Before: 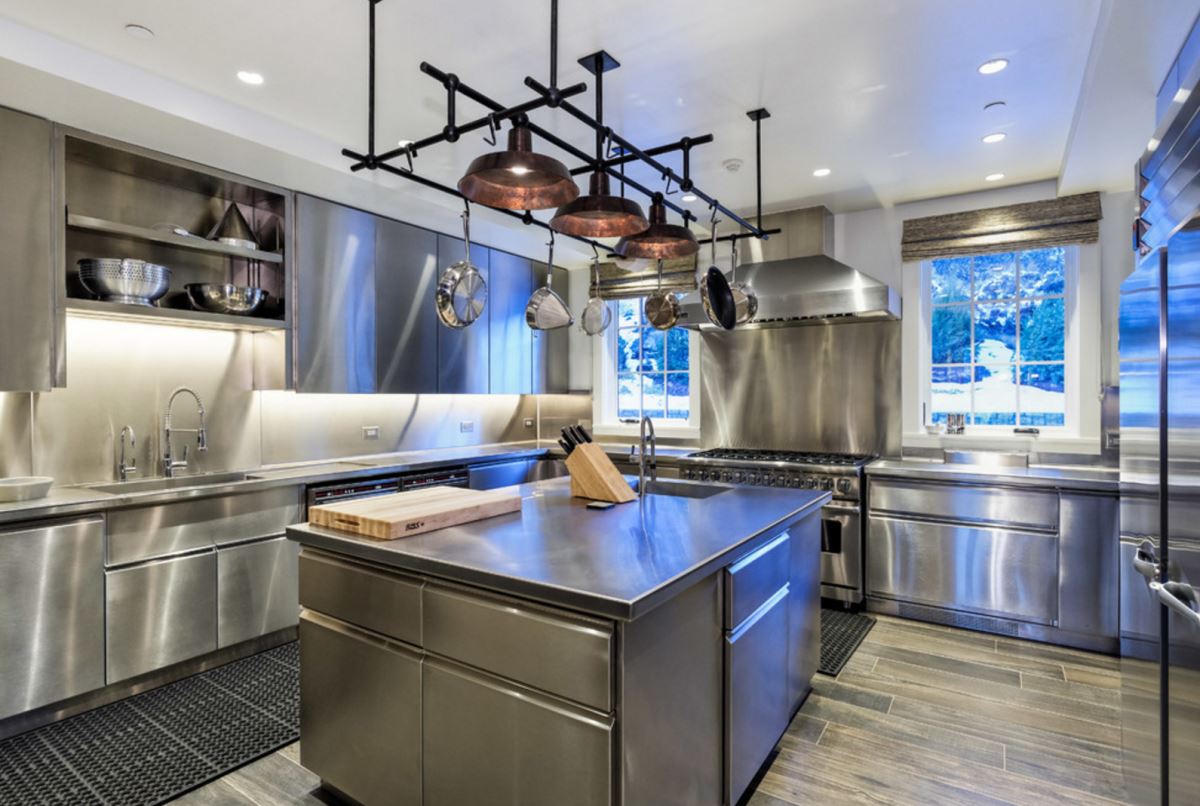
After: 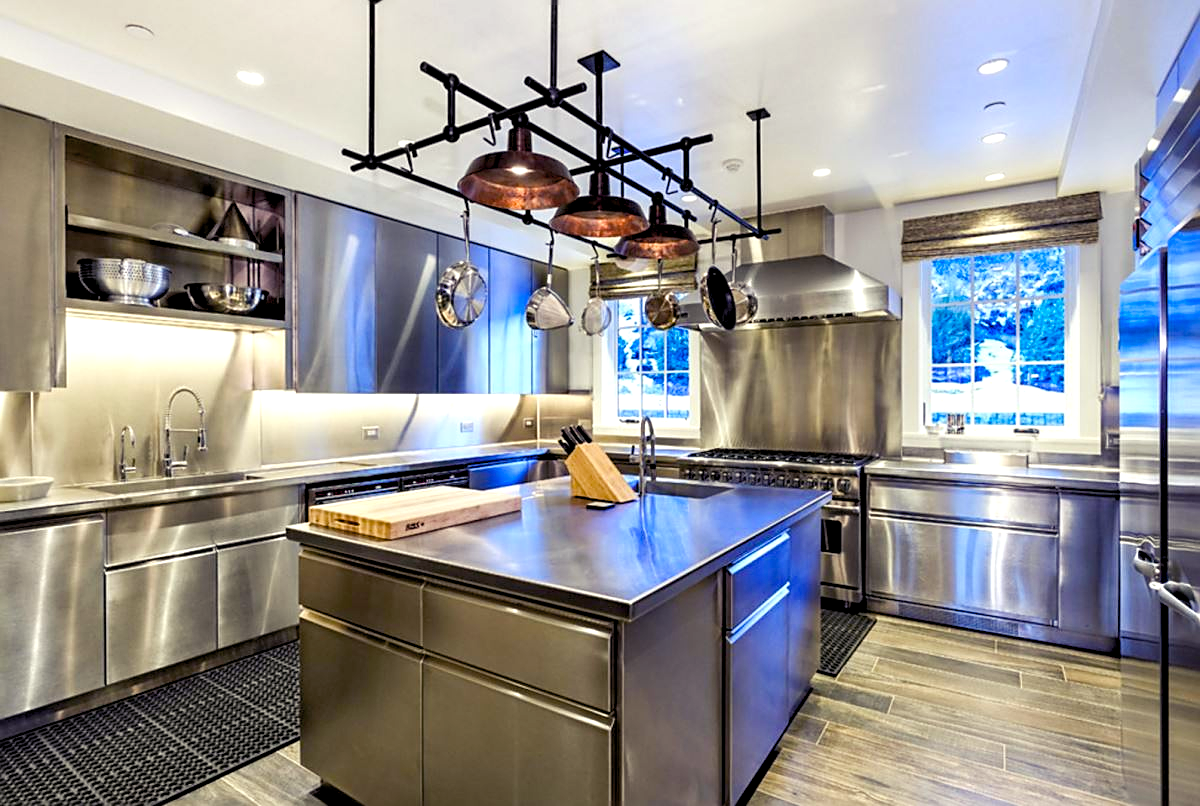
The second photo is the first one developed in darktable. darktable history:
contrast brightness saturation: contrast 0.05, brightness 0.06, saturation 0.01
color balance rgb: shadows lift › luminance -21.66%, shadows lift › chroma 6.57%, shadows lift › hue 270°, power › chroma 0.68%, power › hue 60°, highlights gain › luminance 6.08%, highlights gain › chroma 1.33%, highlights gain › hue 90°, global offset › luminance -0.87%, perceptual saturation grading › global saturation 26.86%, perceptual saturation grading › highlights -28.39%, perceptual saturation grading › mid-tones 15.22%, perceptual saturation grading › shadows 33.98%, perceptual brilliance grading › highlights 10%, perceptual brilliance grading › mid-tones 5%
sharpen: on, module defaults
